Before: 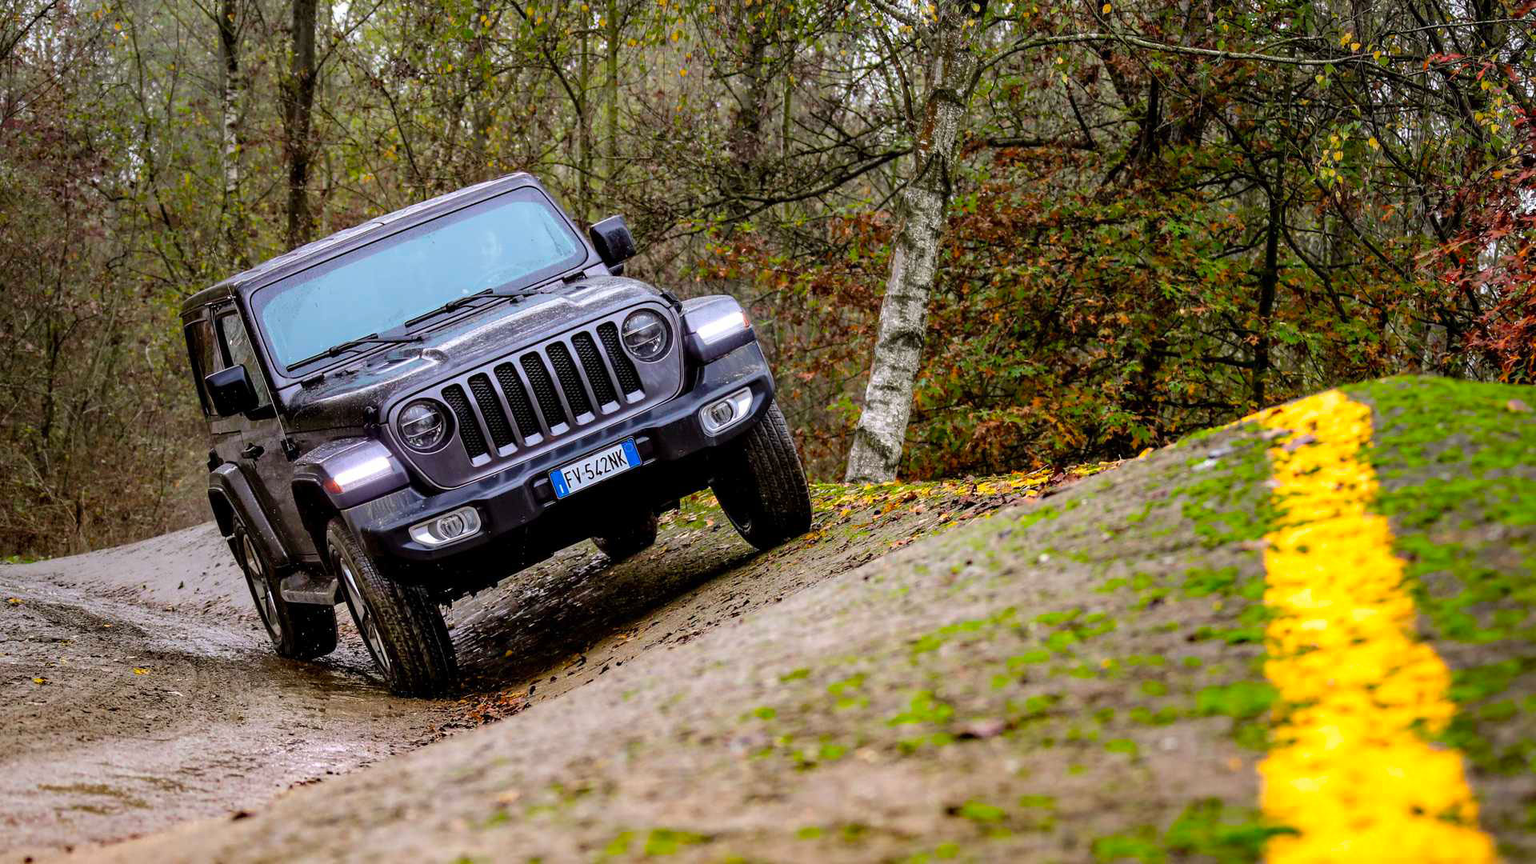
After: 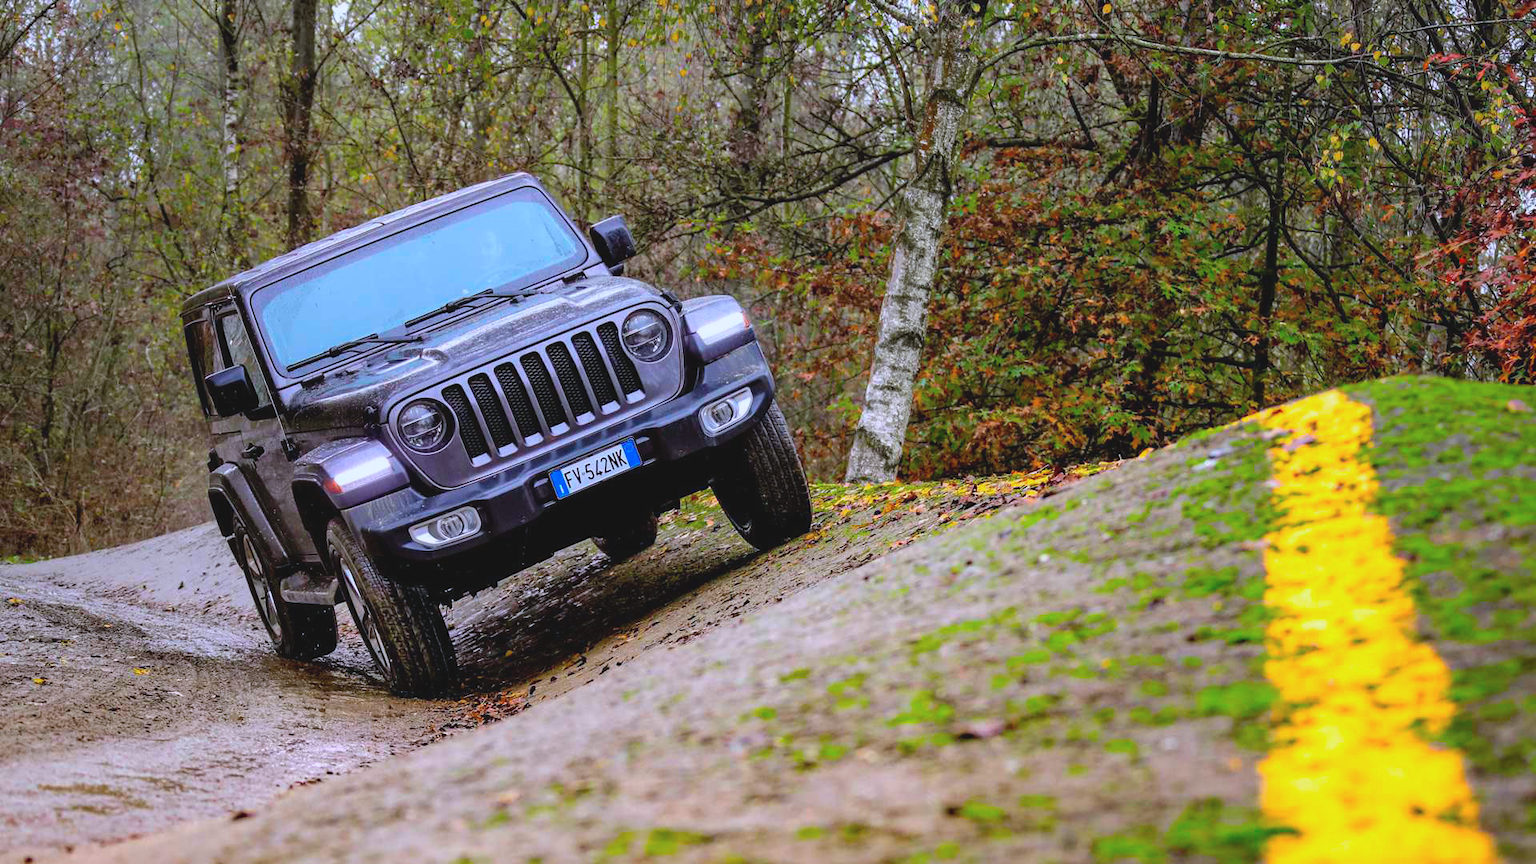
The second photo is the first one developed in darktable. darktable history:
contrast brightness saturation: contrast -0.096, brightness 0.054, saturation 0.079
color calibration: illuminant as shot in camera, x 0.37, y 0.382, temperature 4317.45 K
